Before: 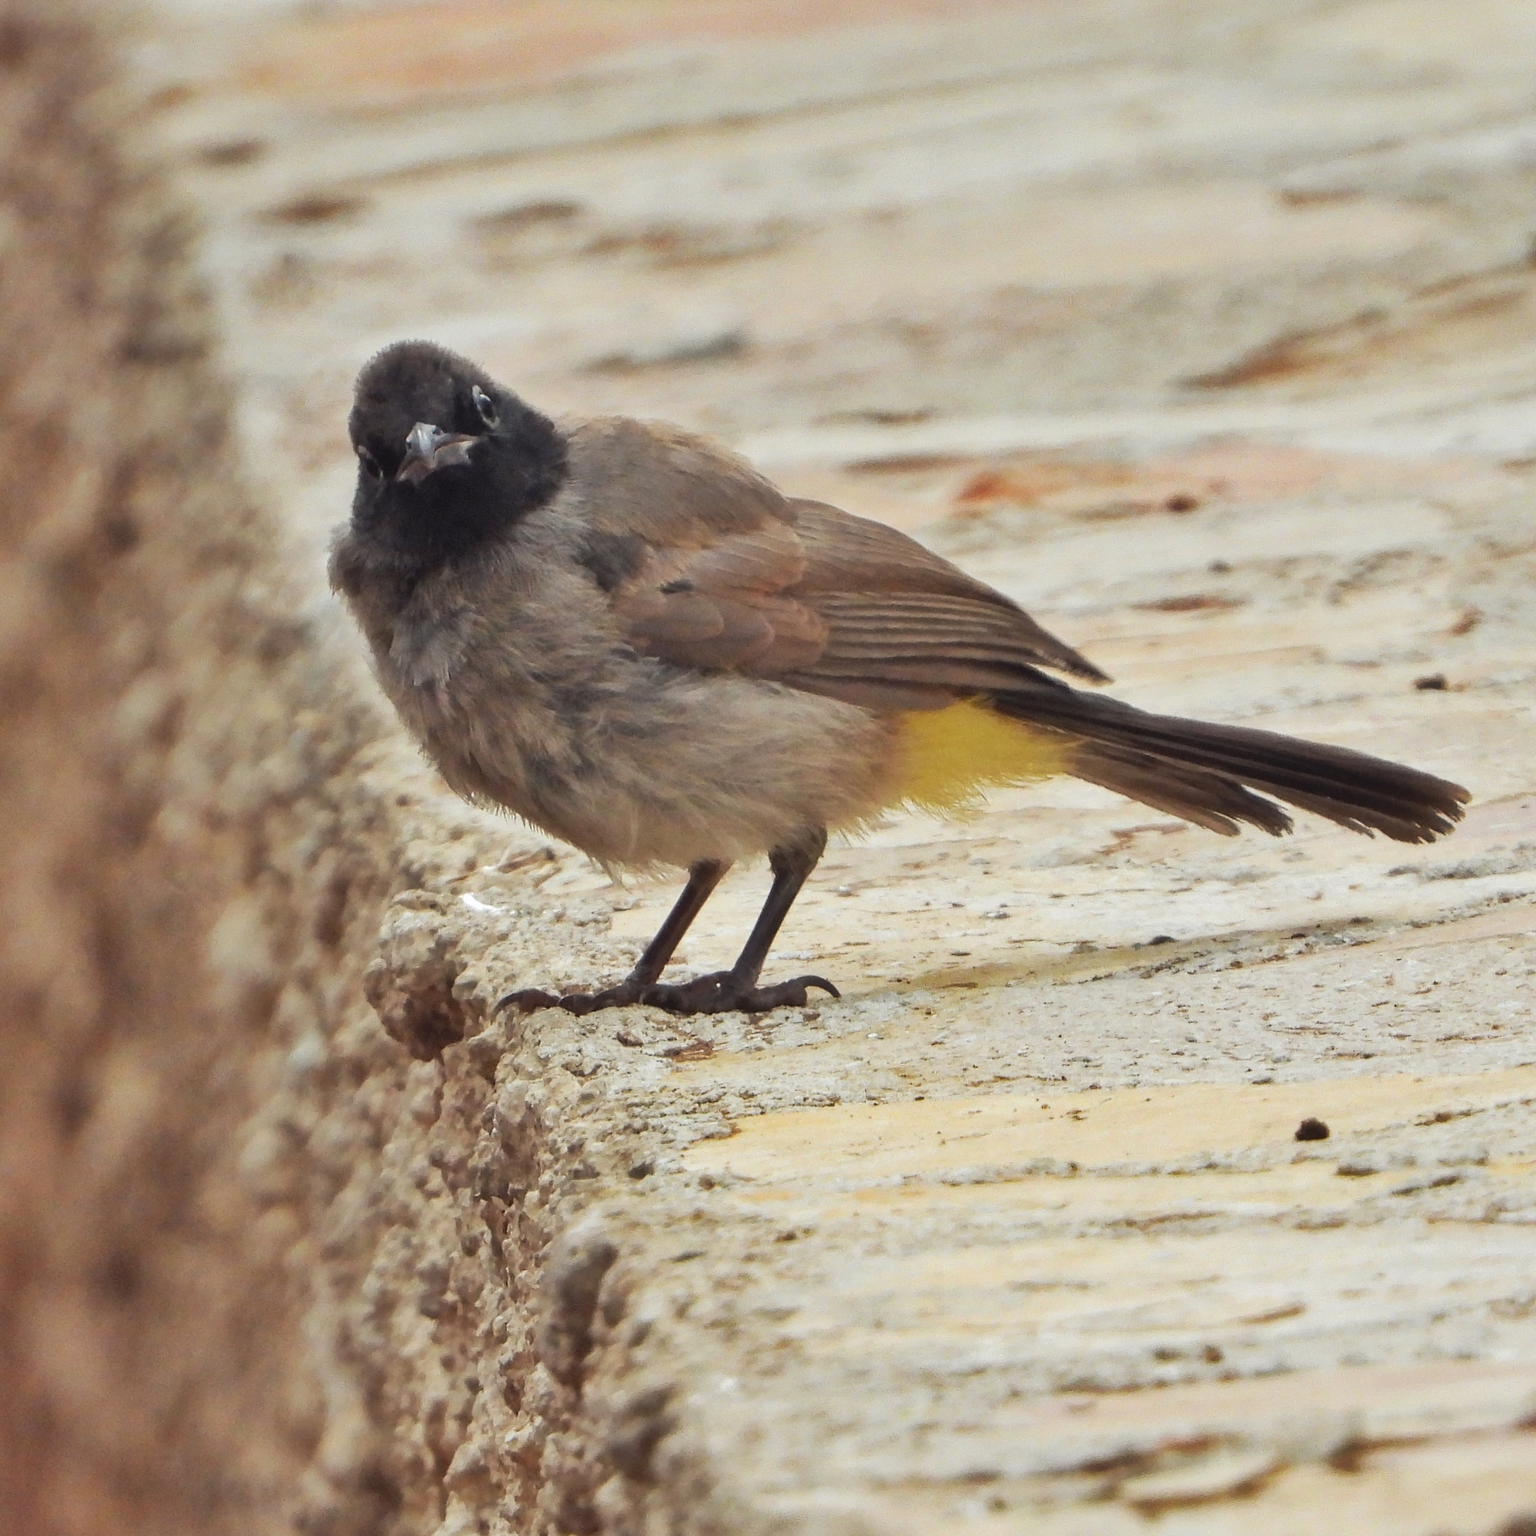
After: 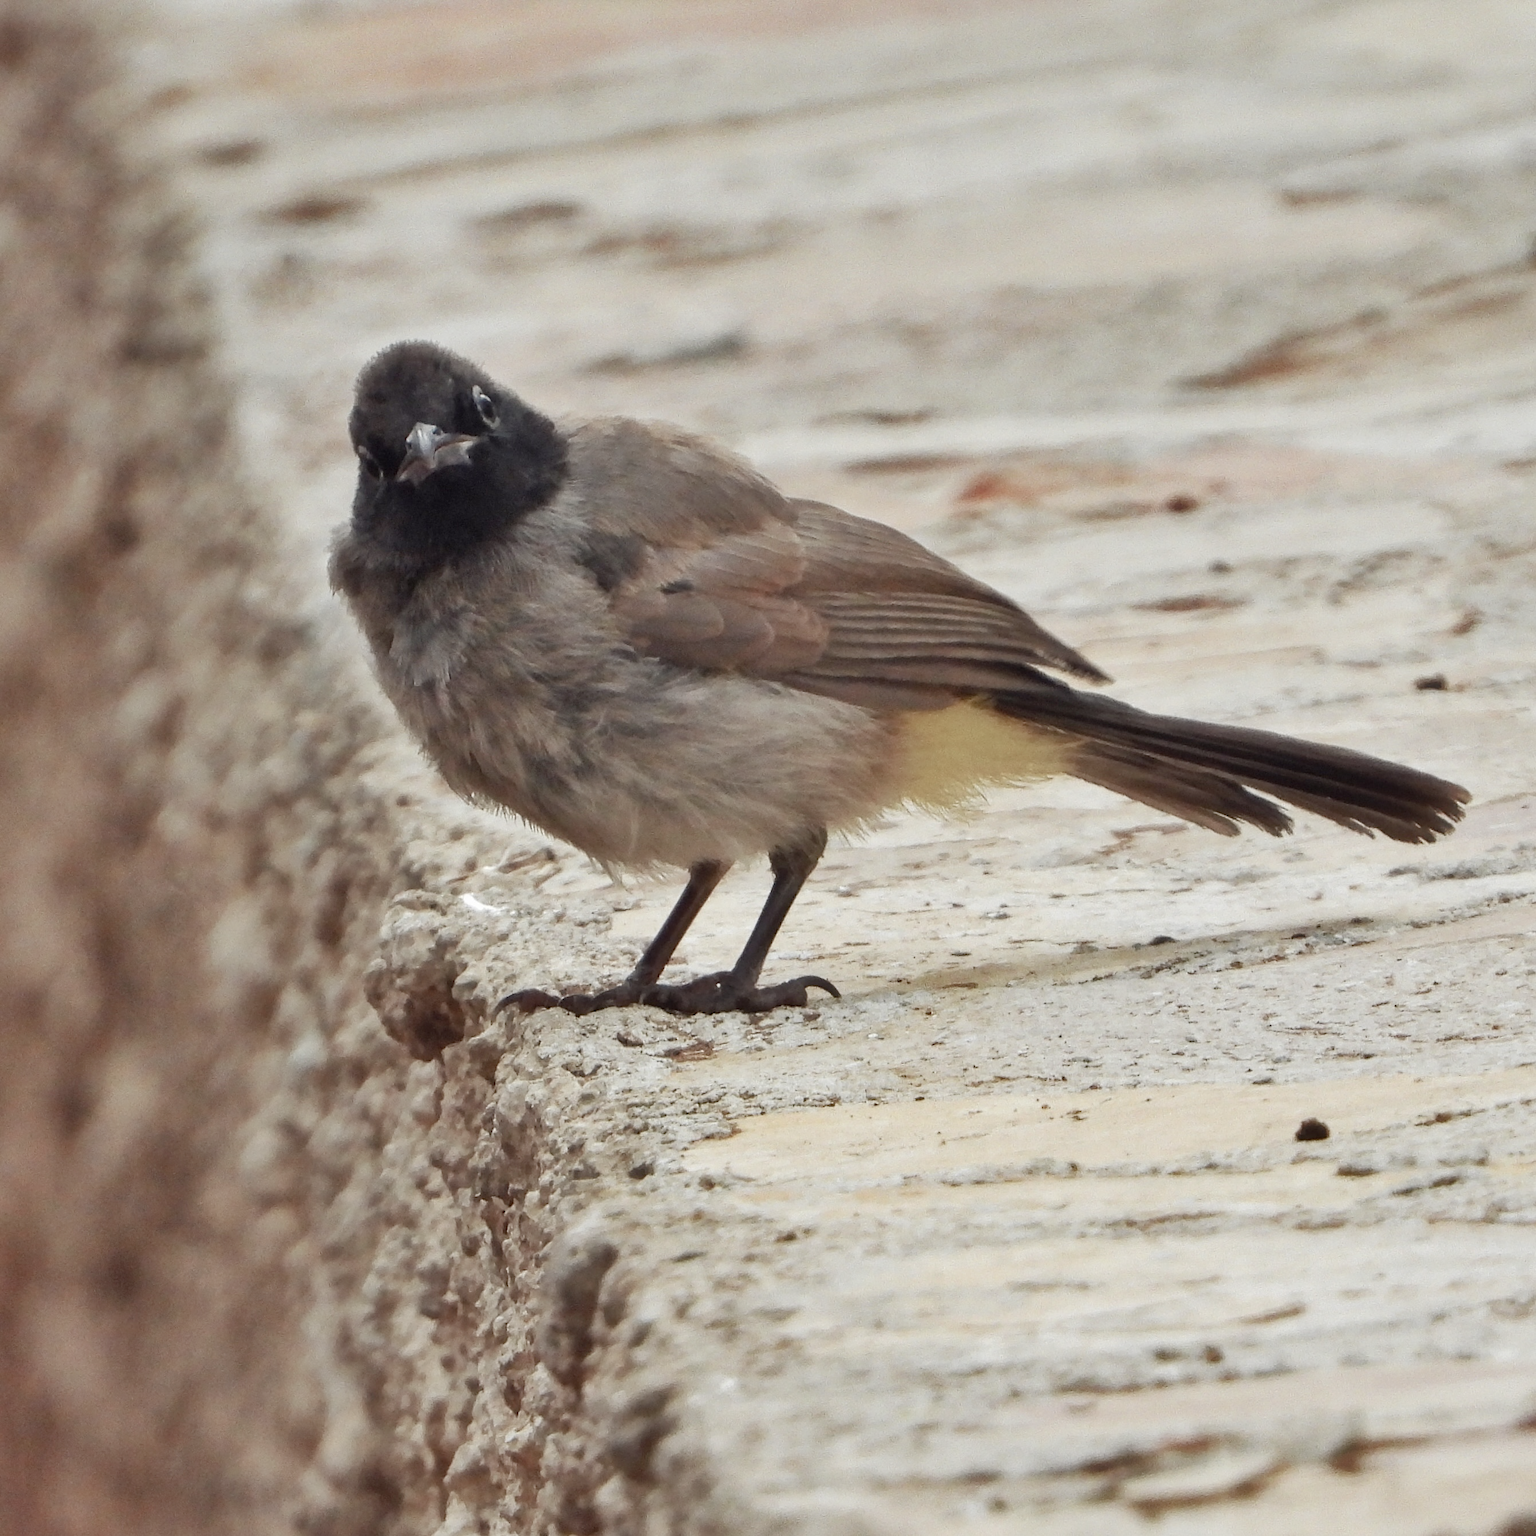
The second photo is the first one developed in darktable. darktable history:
color balance rgb: global offset › luminance -0.282%, global offset › hue 261.93°, linear chroma grading › shadows -2.518%, linear chroma grading › highlights -14.262%, linear chroma grading › global chroma -9.898%, linear chroma grading › mid-tones -10.036%, perceptual saturation grading › global saturation -10.579%, perceptual saturation grading › highlights -26.679%, perceptual saturation grading › shadows 21.172%, global vibrance 10.718%
